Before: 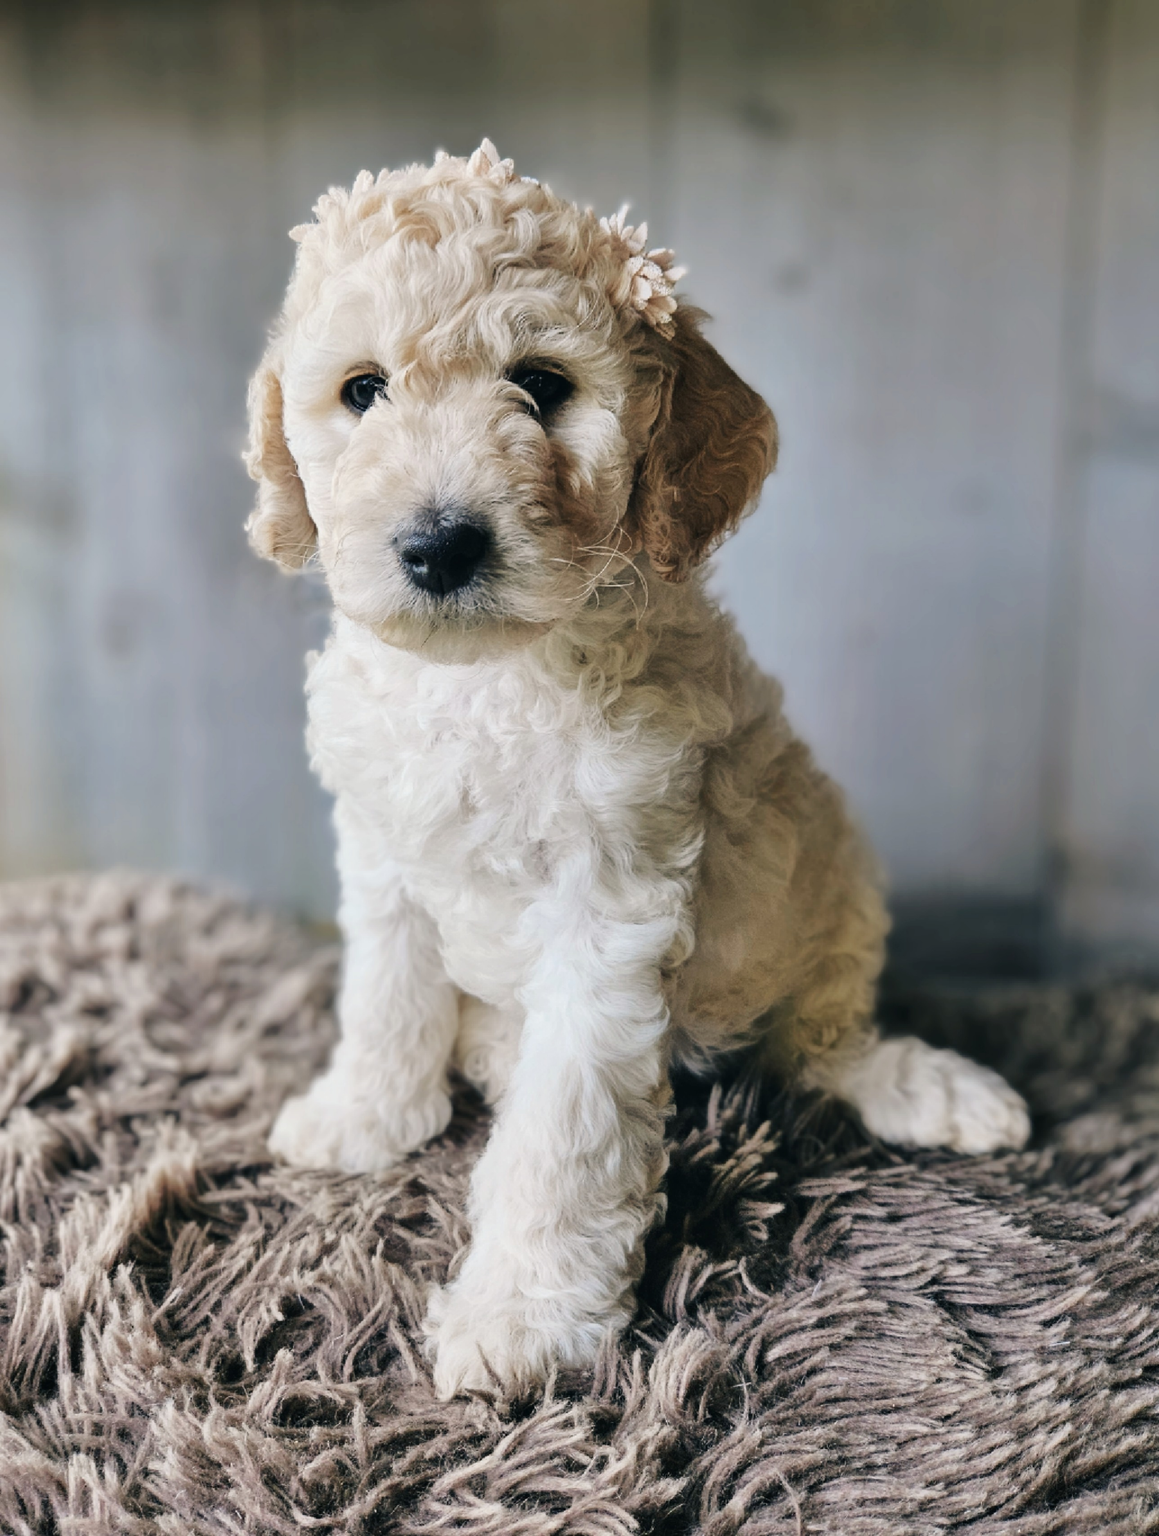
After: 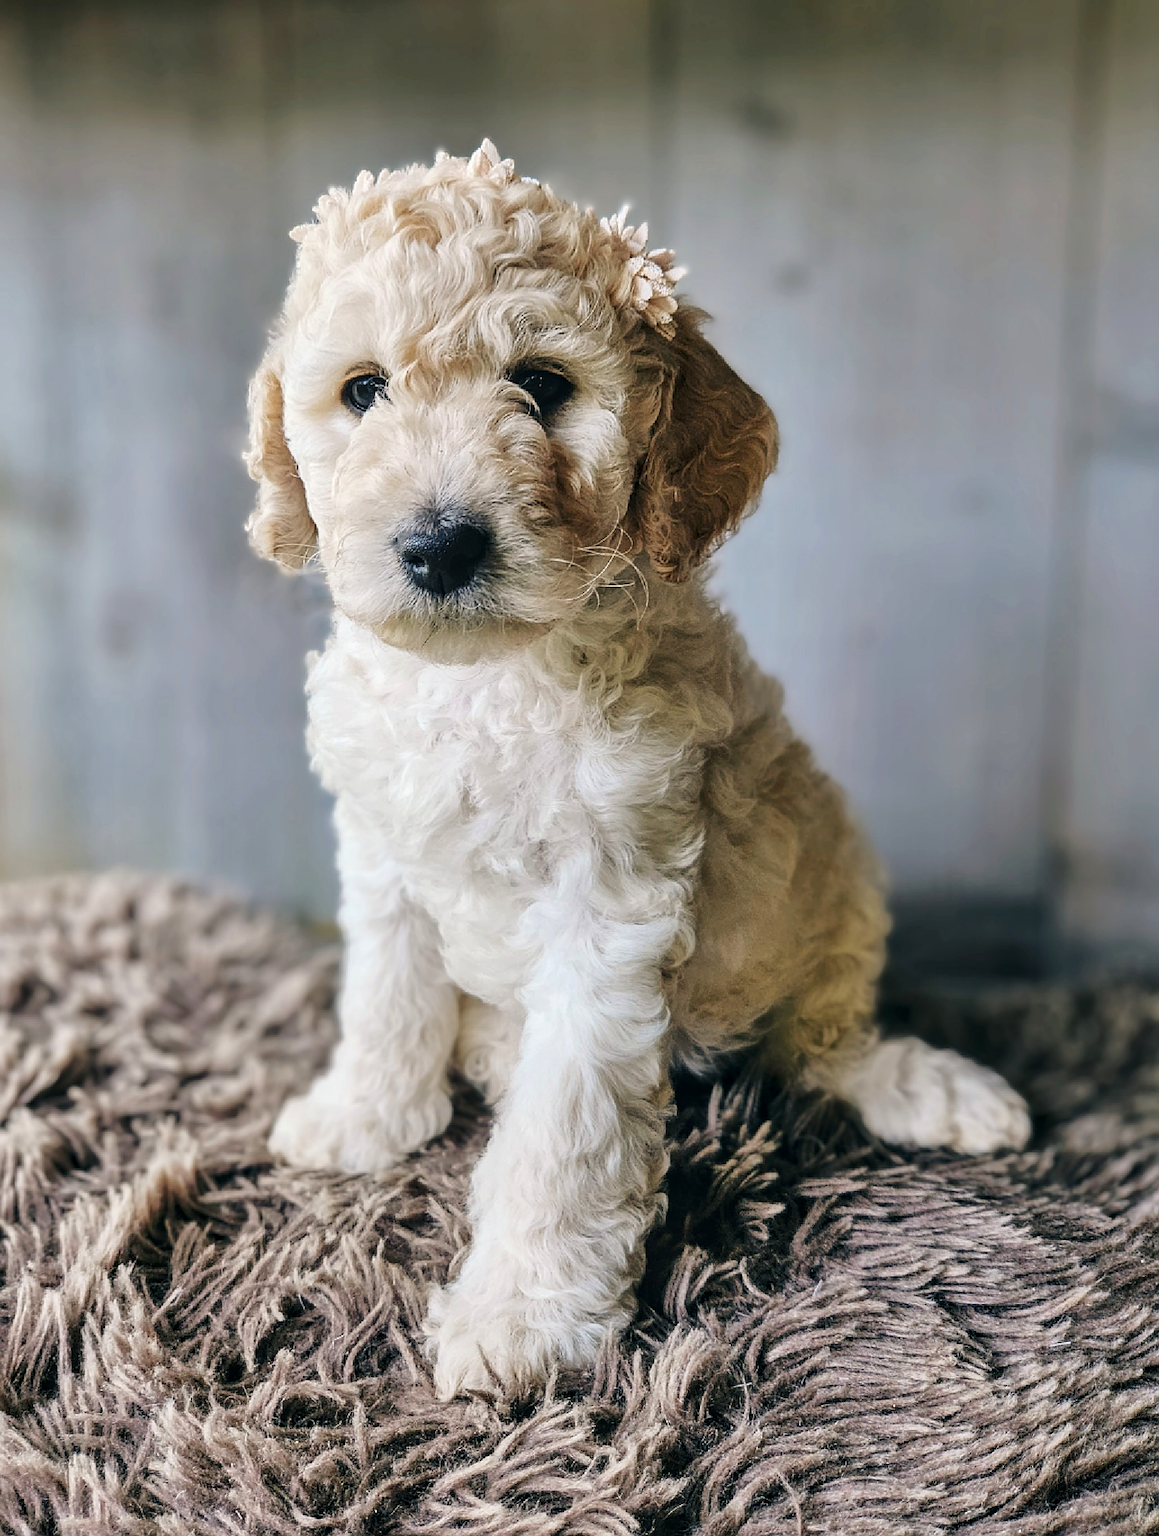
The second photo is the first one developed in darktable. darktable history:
color balance rgb: perceptual saturation grading › global saturation 8.636%, global vibrance 20%
sharpen: amount 0.9
local contrast: on, module defaults
